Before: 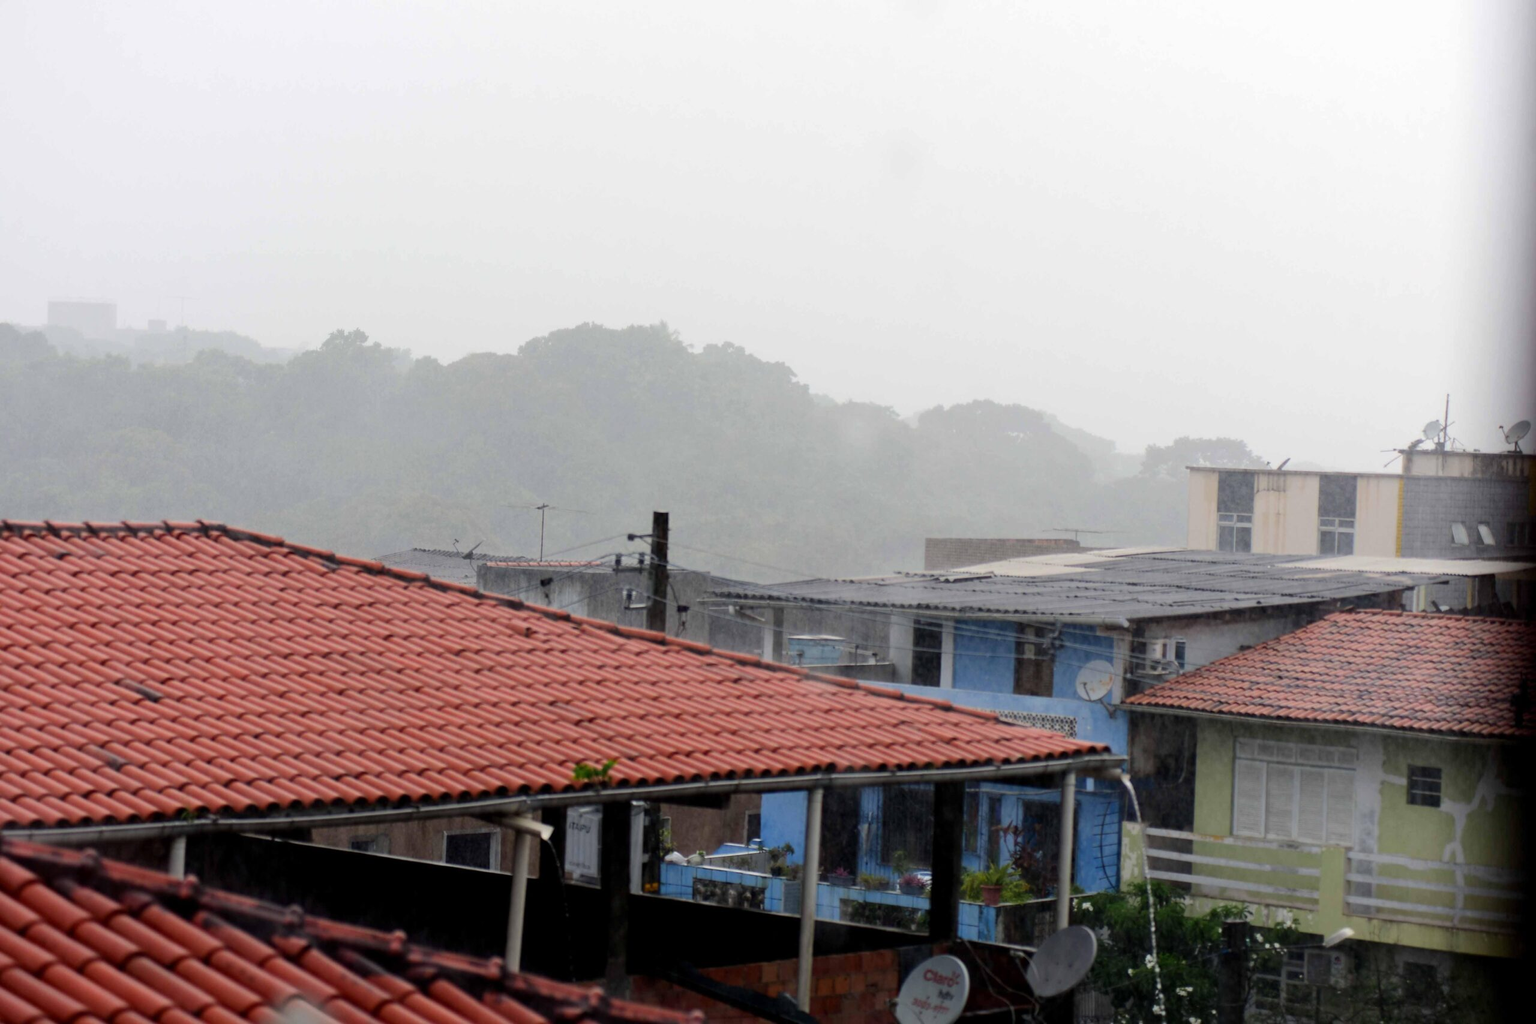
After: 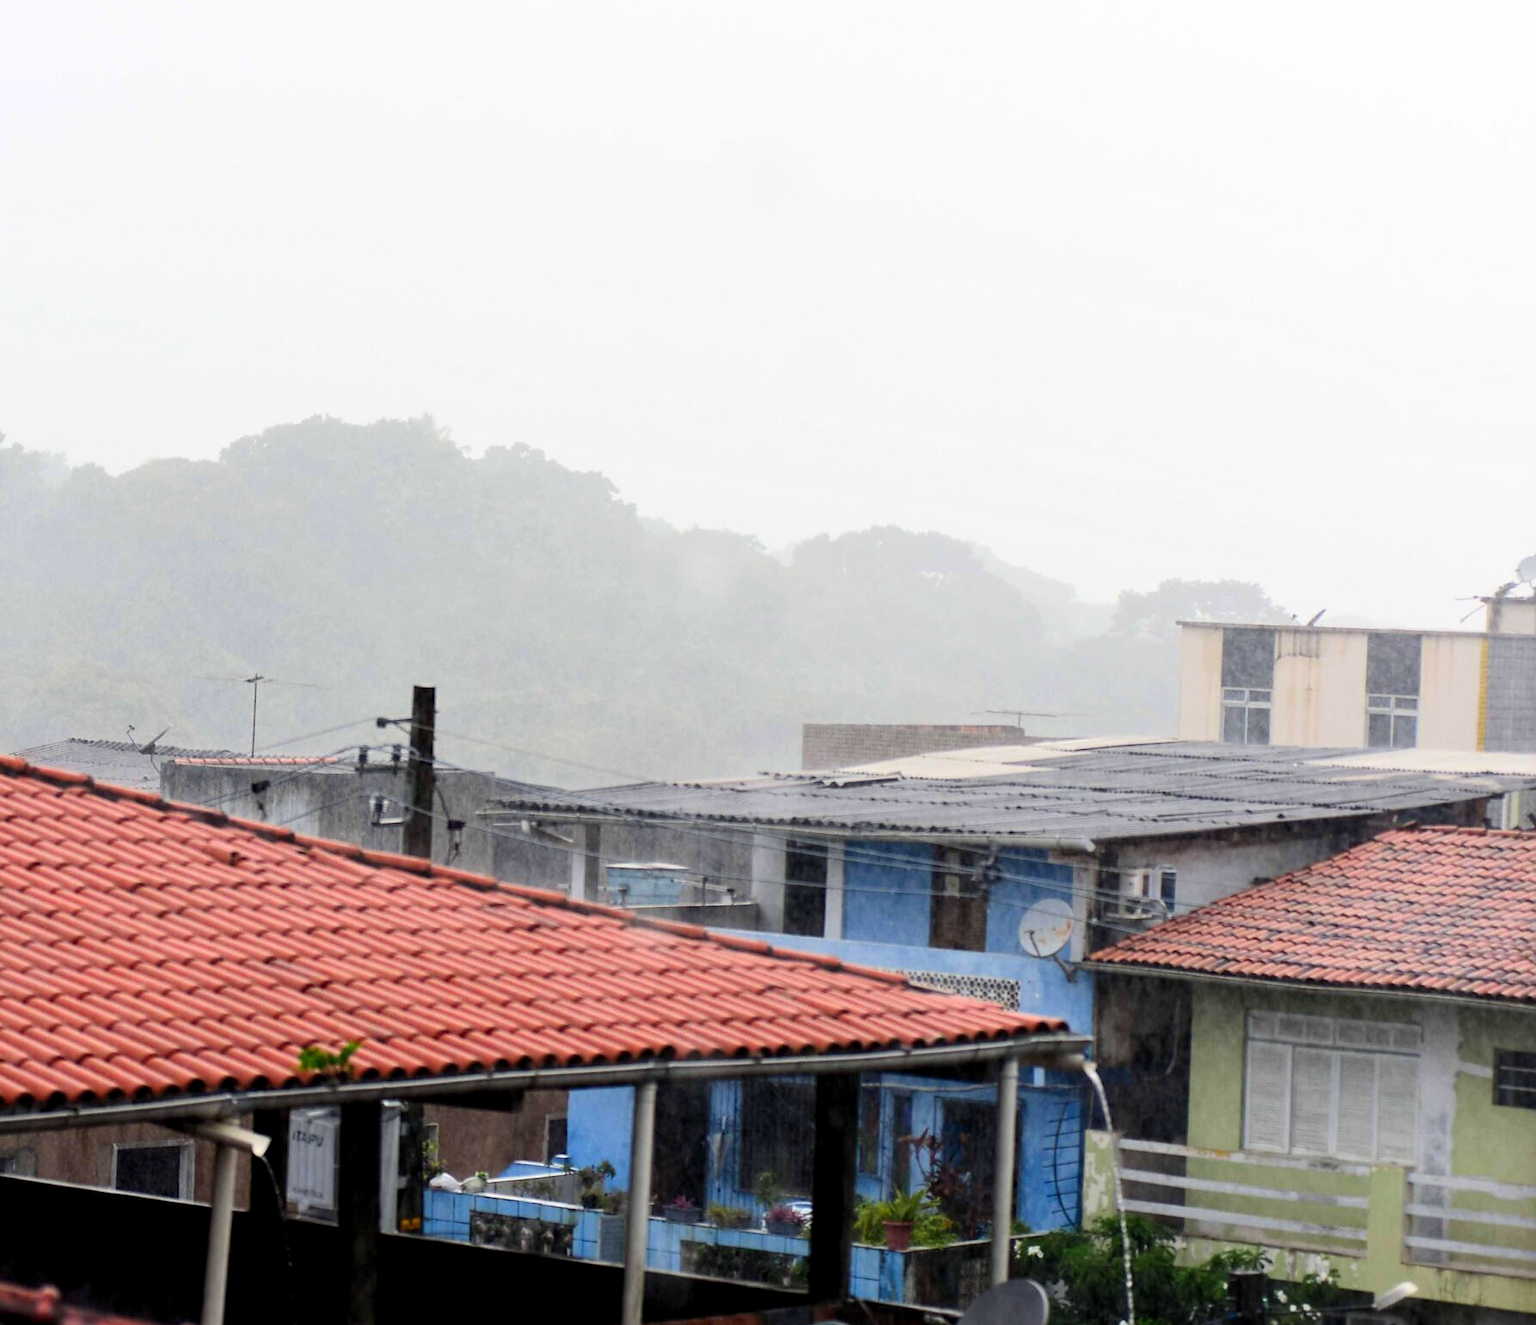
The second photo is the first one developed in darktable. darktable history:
exposure: exposure -0.014 EV, compensate highlight preservation false
crop and rotate: left 23.782%, top 3.246%, right 6.39%, bottom 6.379%
local contrast: highlights 107%, shadows 103%, detail 119%, midtone range 0.2
contrast brightness saturation: contrast 0.205, brightness 0.163, saturation 0.226
sharpen: radius 0.974, amount 0.607
